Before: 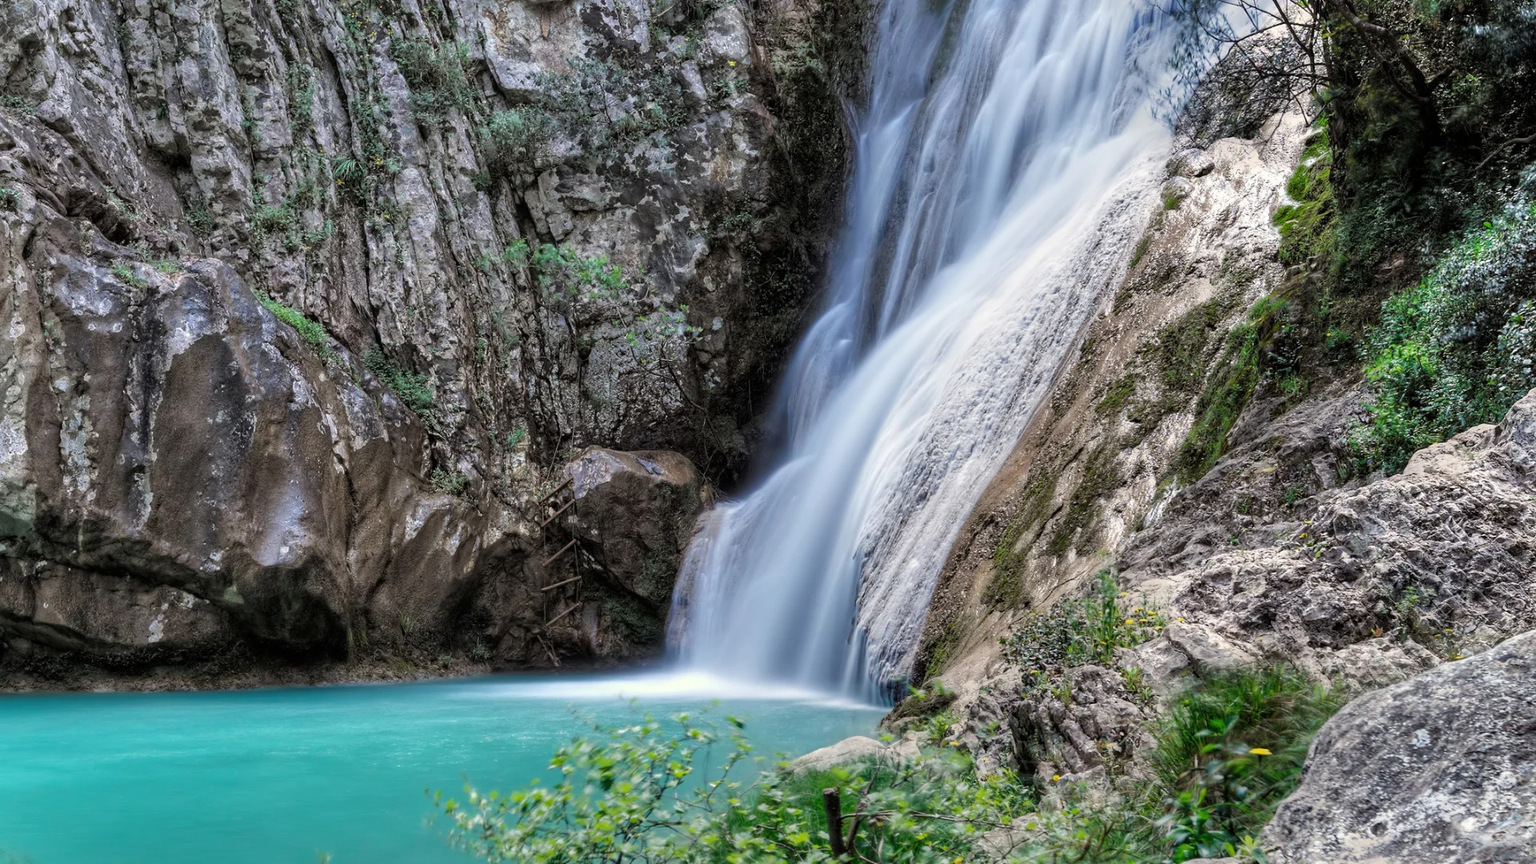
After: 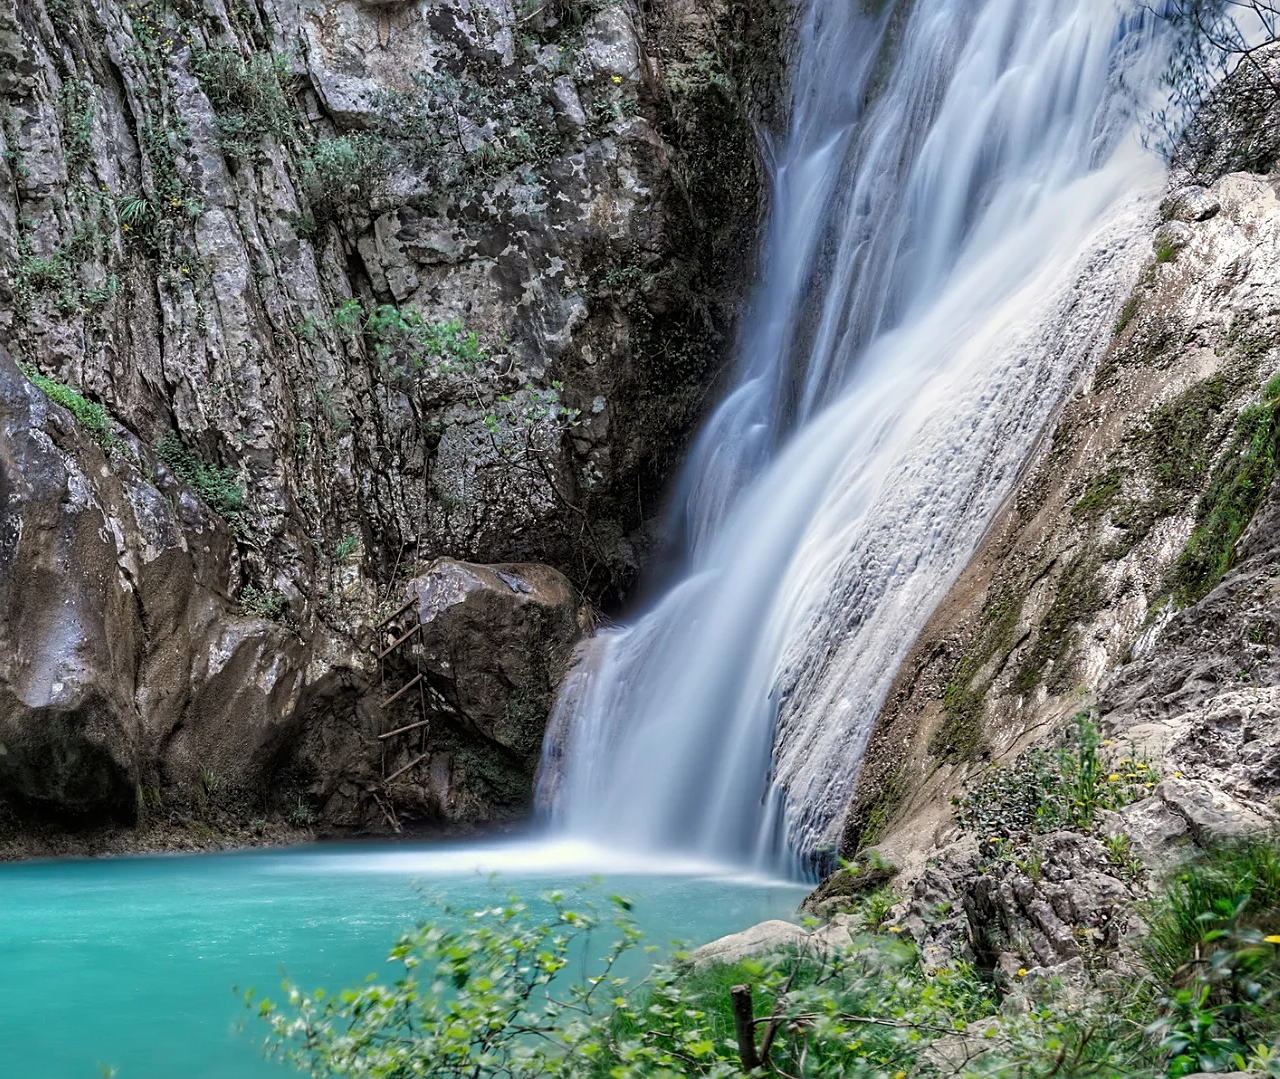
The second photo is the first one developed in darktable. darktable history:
crop and rotate: left 15.546%, right 17.787%
sharpen: on, module defaults
